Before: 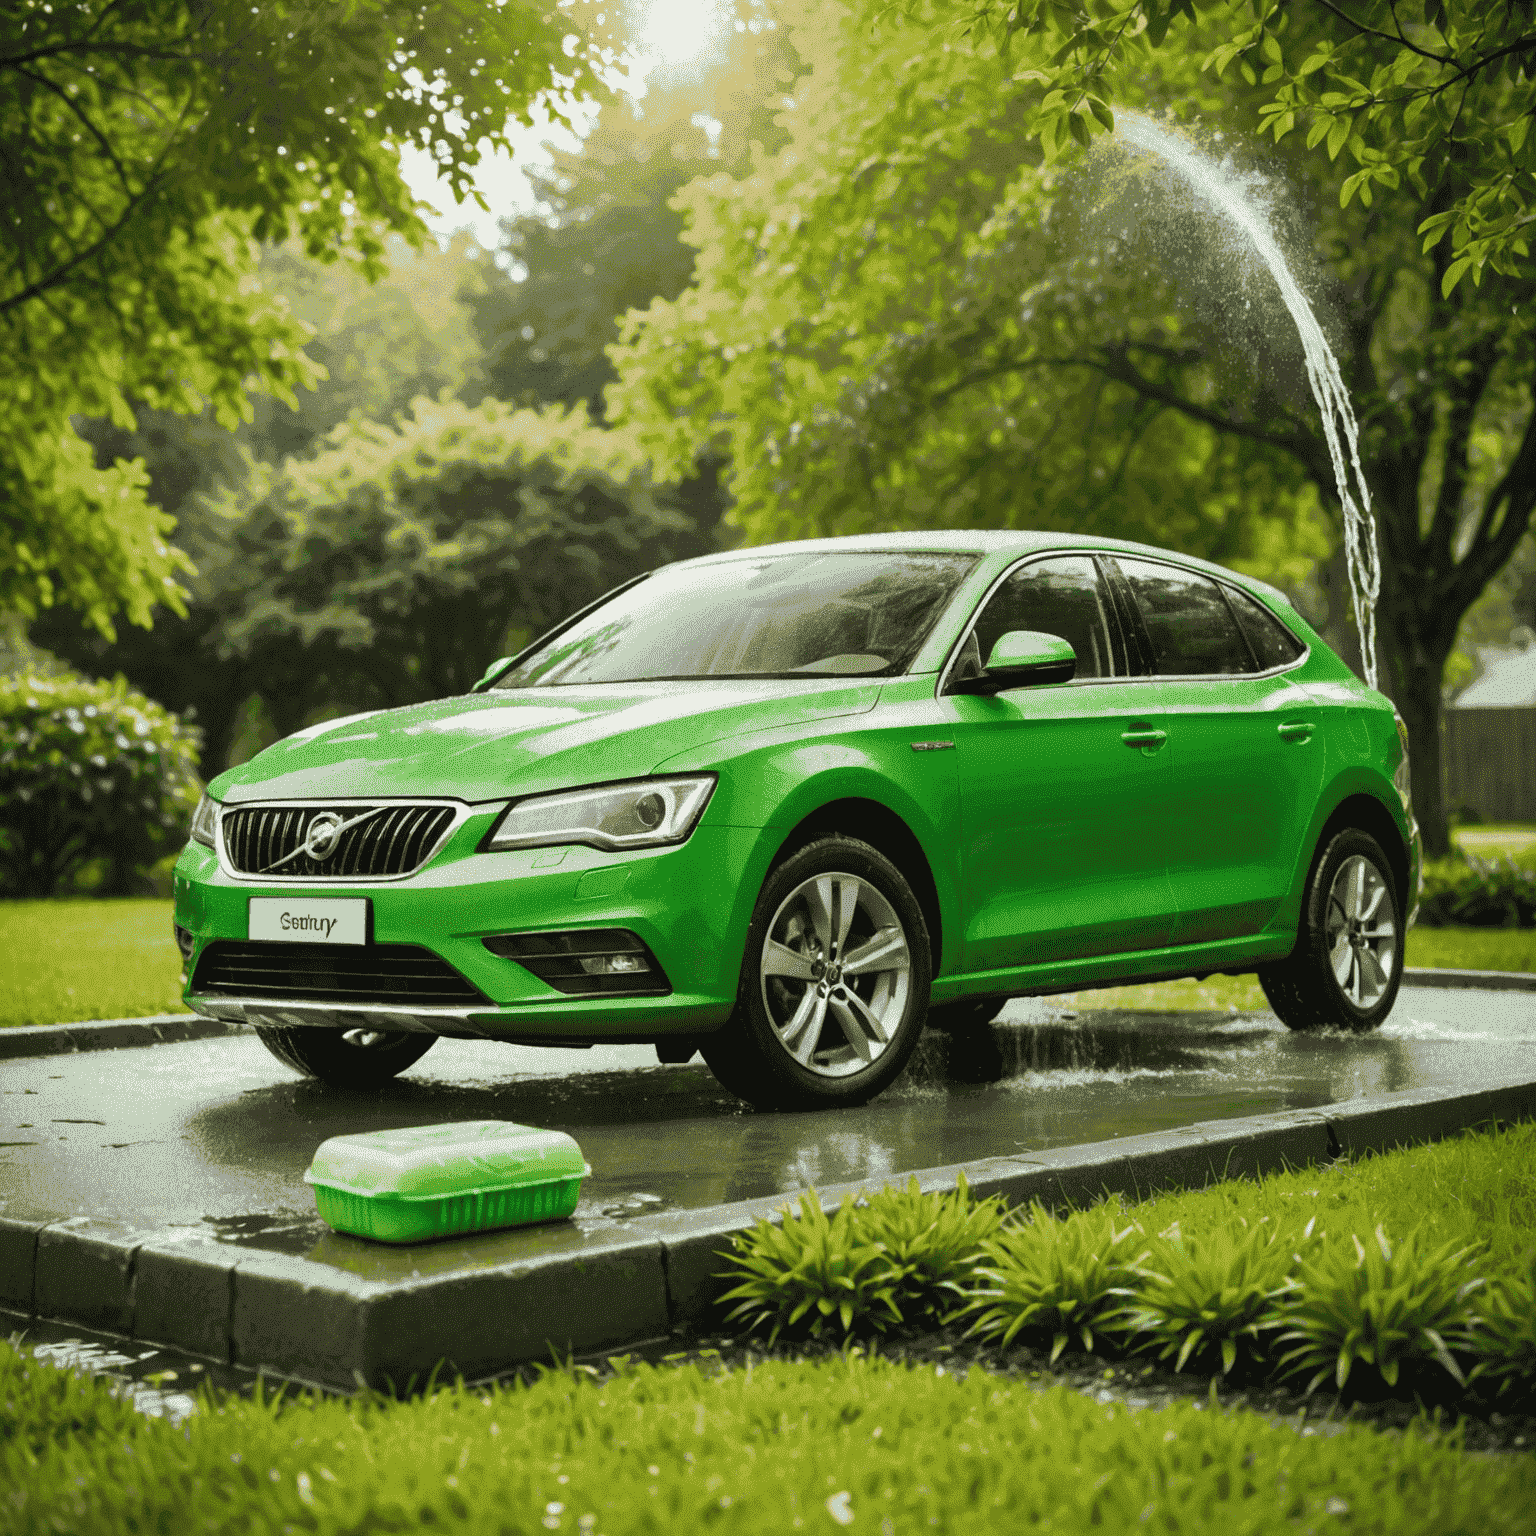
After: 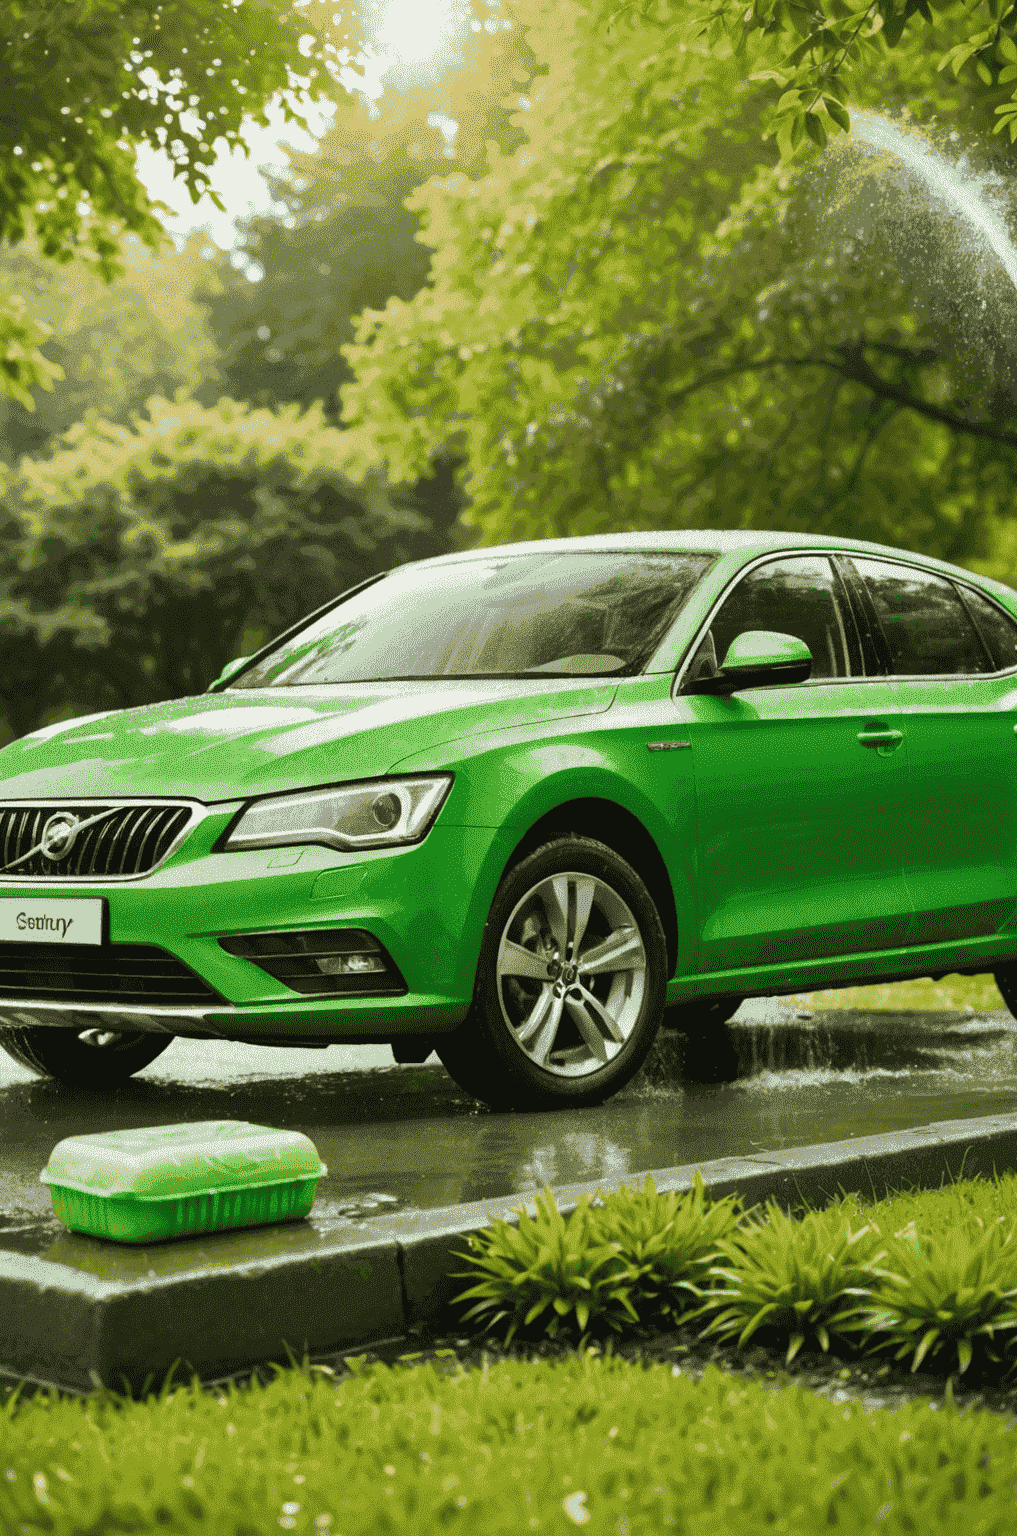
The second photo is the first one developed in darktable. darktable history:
crop: left 17.195%, right 16.59%
velvia: on, module defaults
